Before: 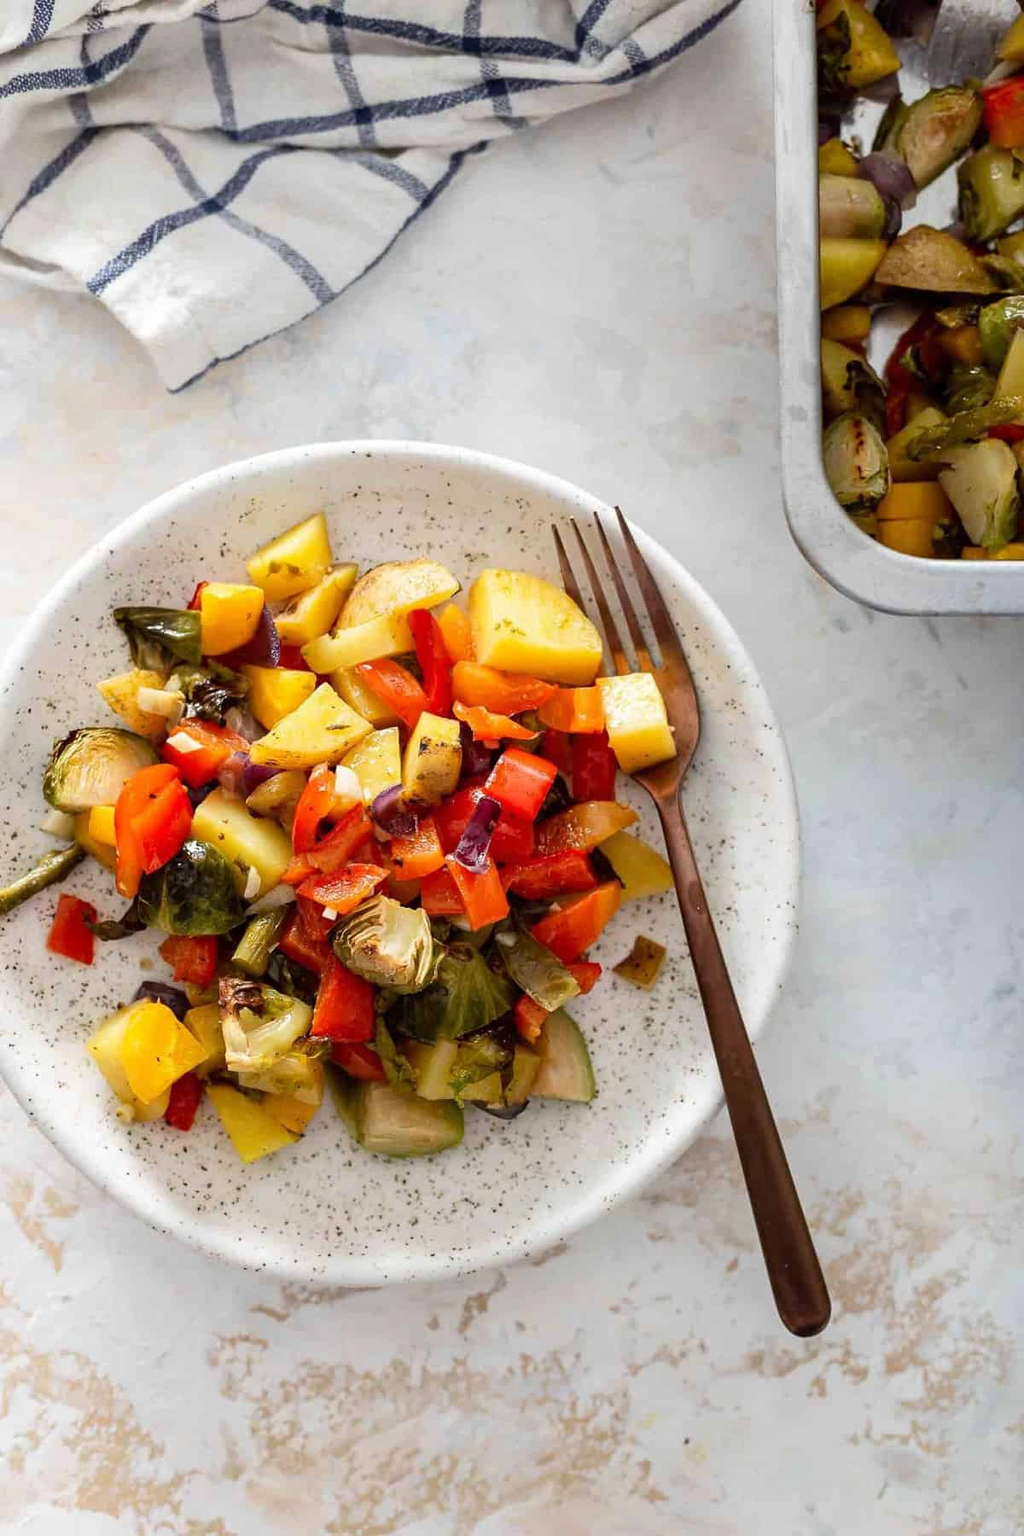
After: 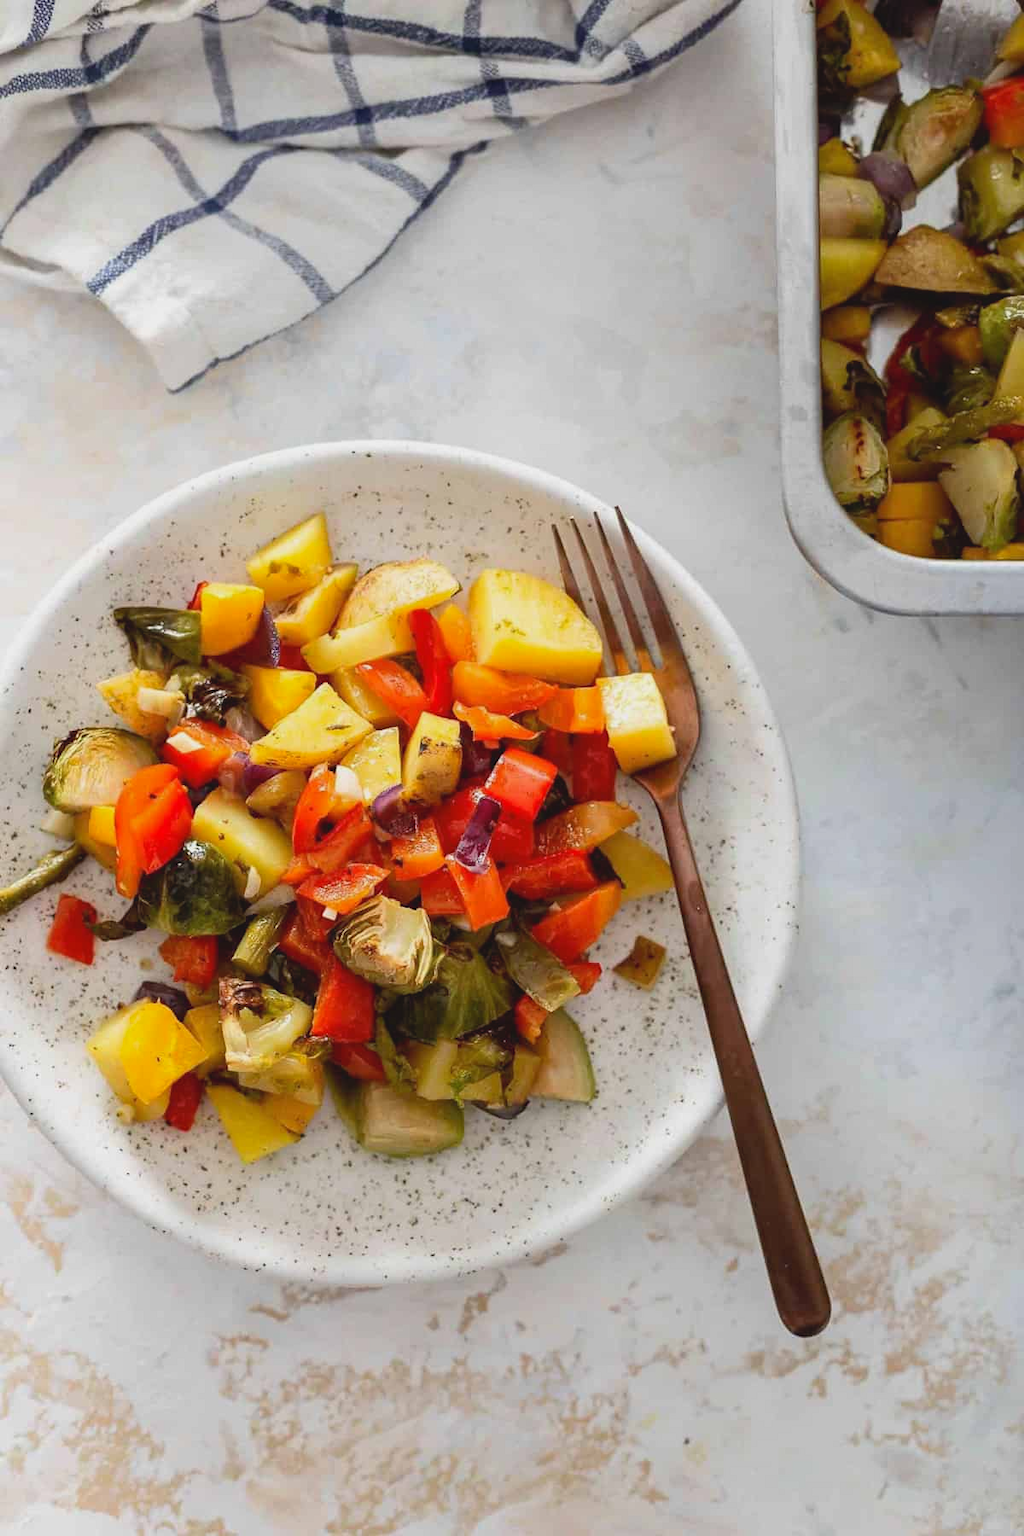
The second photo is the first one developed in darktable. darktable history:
contrast brightness saturation: contrast -0.123
